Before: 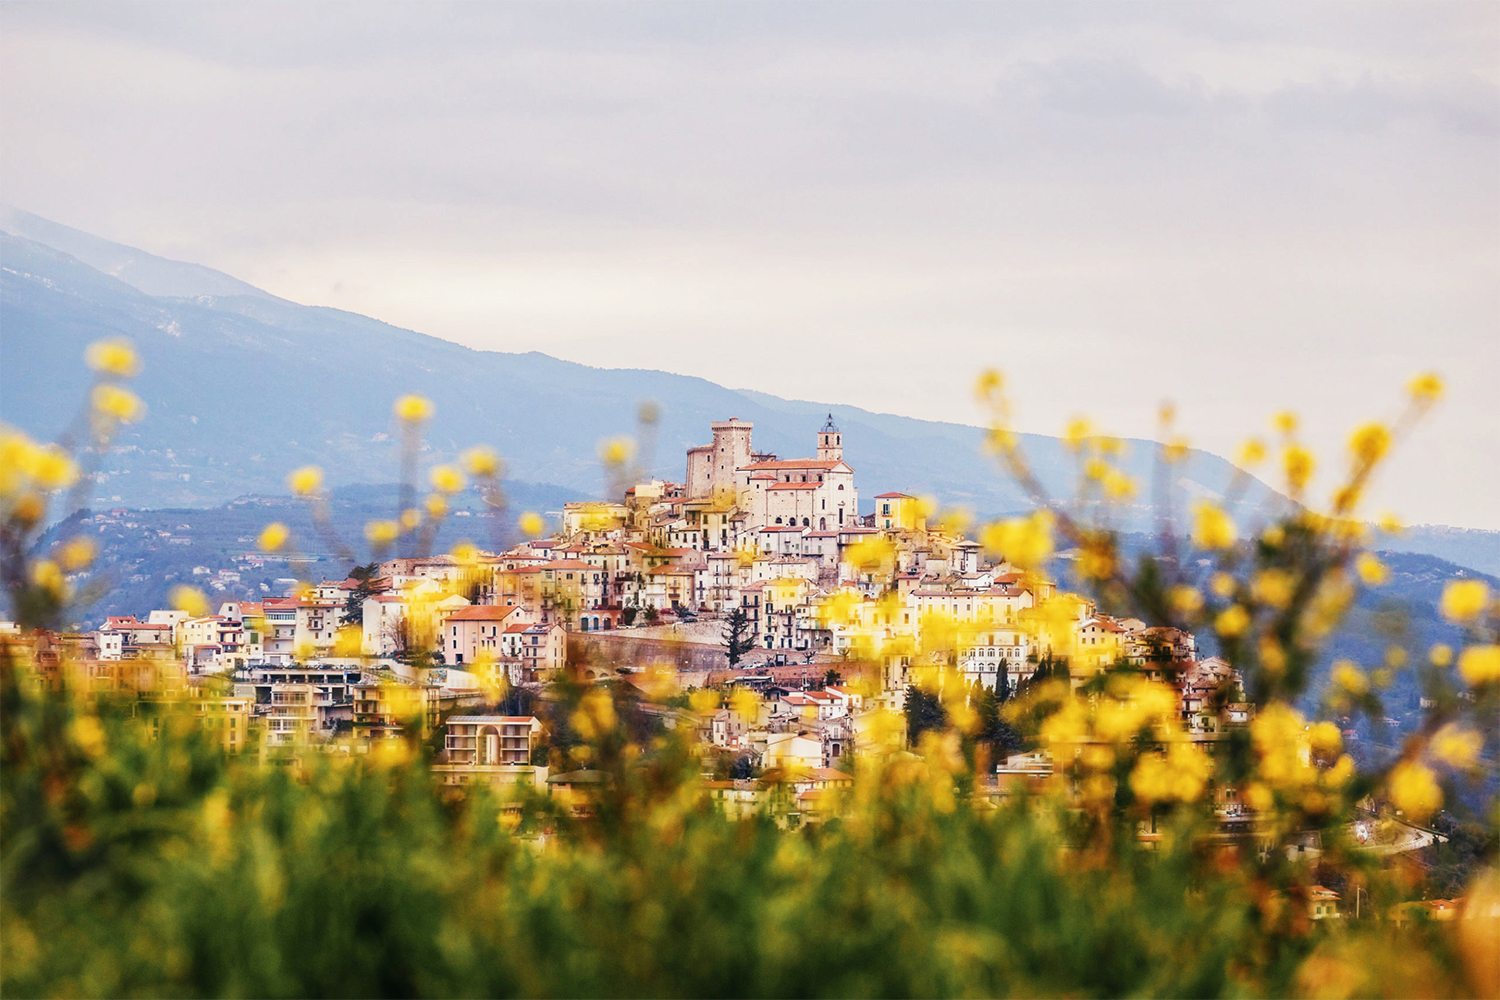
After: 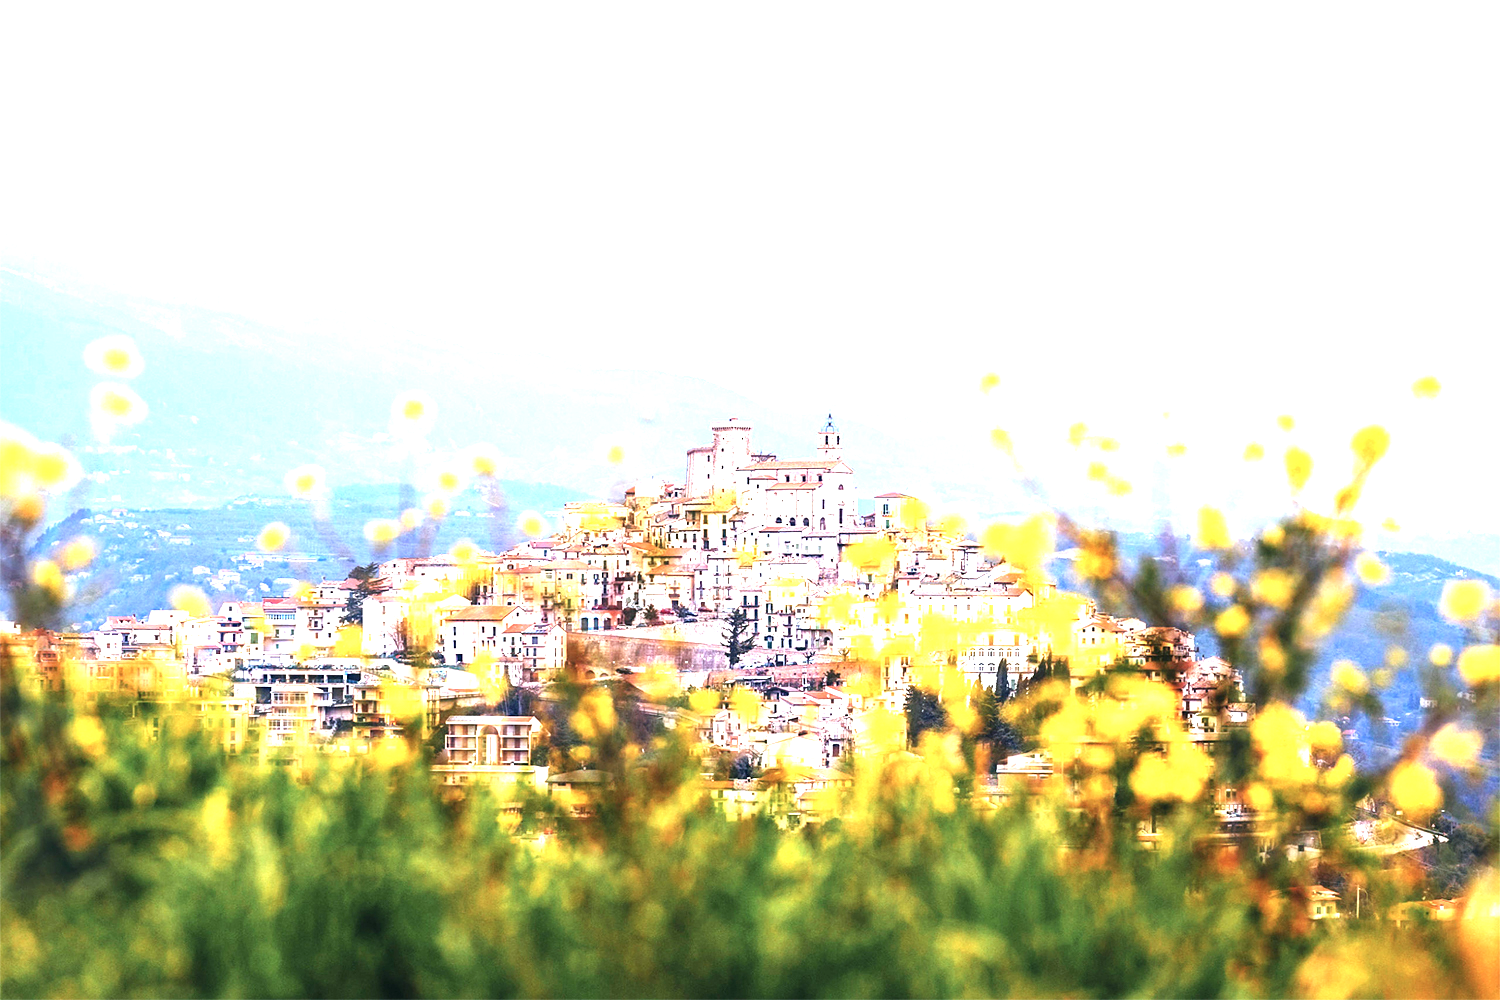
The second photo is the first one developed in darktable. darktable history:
color calibration: x 0.372, y 0.386, temperature 4284.1 K, saturation algorithm version 1 (2020)
exposure: black level correction 0, exposure 1.439 EV, compensate highlight preservation false
sharpen: amount 0.212
